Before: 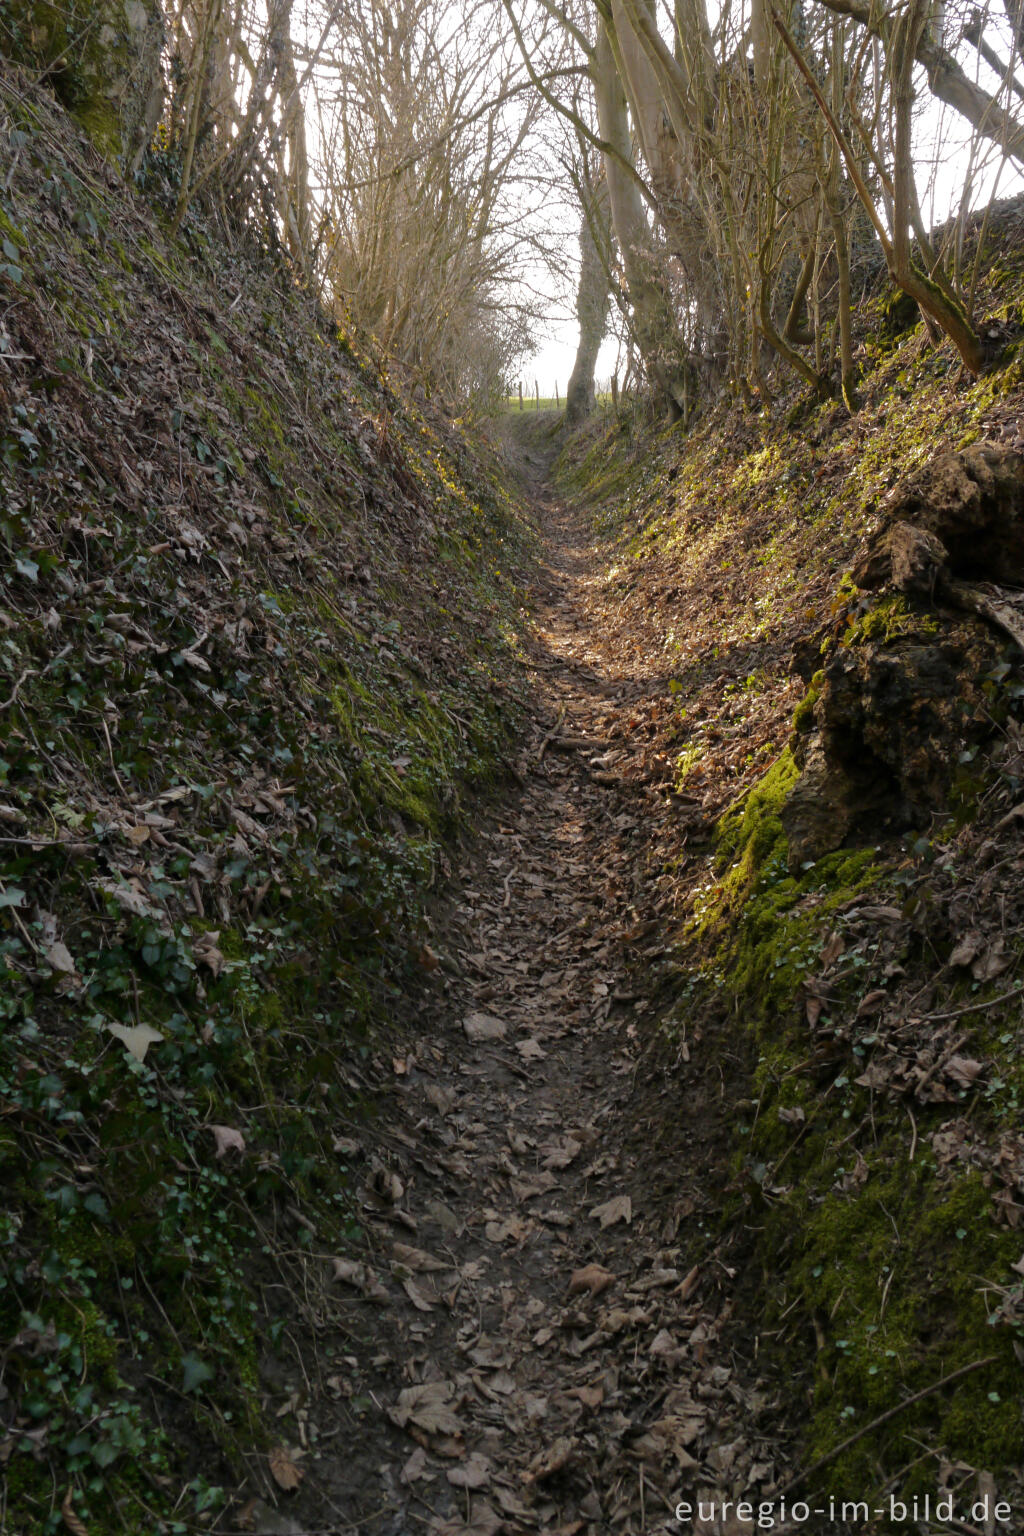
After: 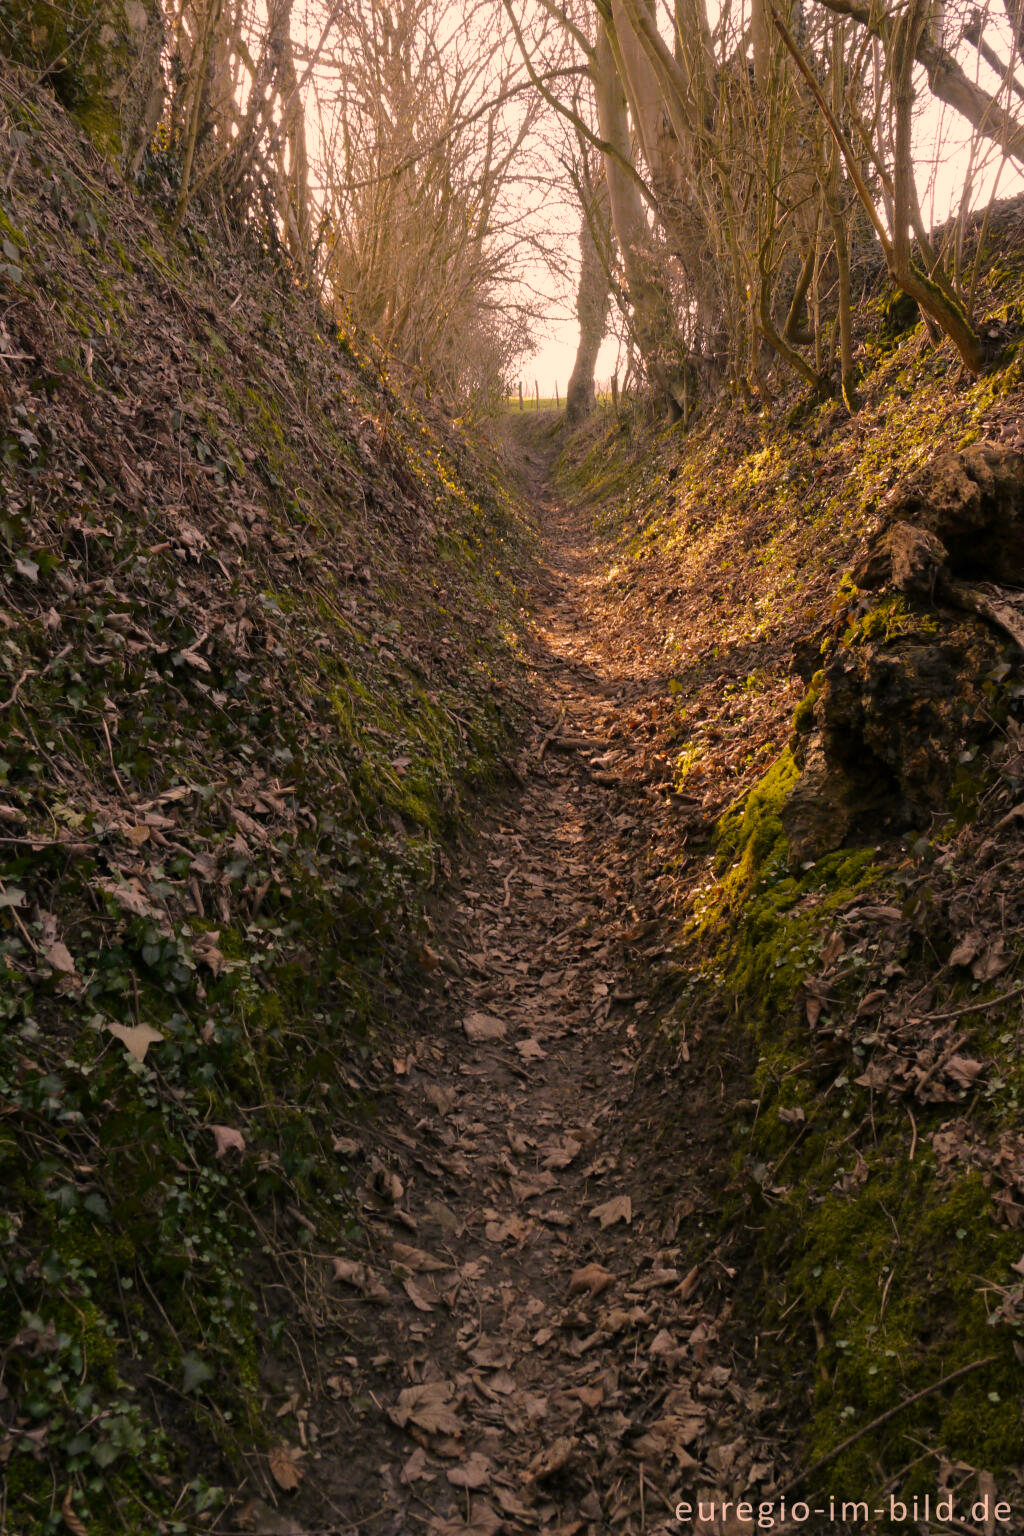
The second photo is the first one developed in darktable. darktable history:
color correction: highlights a* 21.91, highlights b* 22.05
